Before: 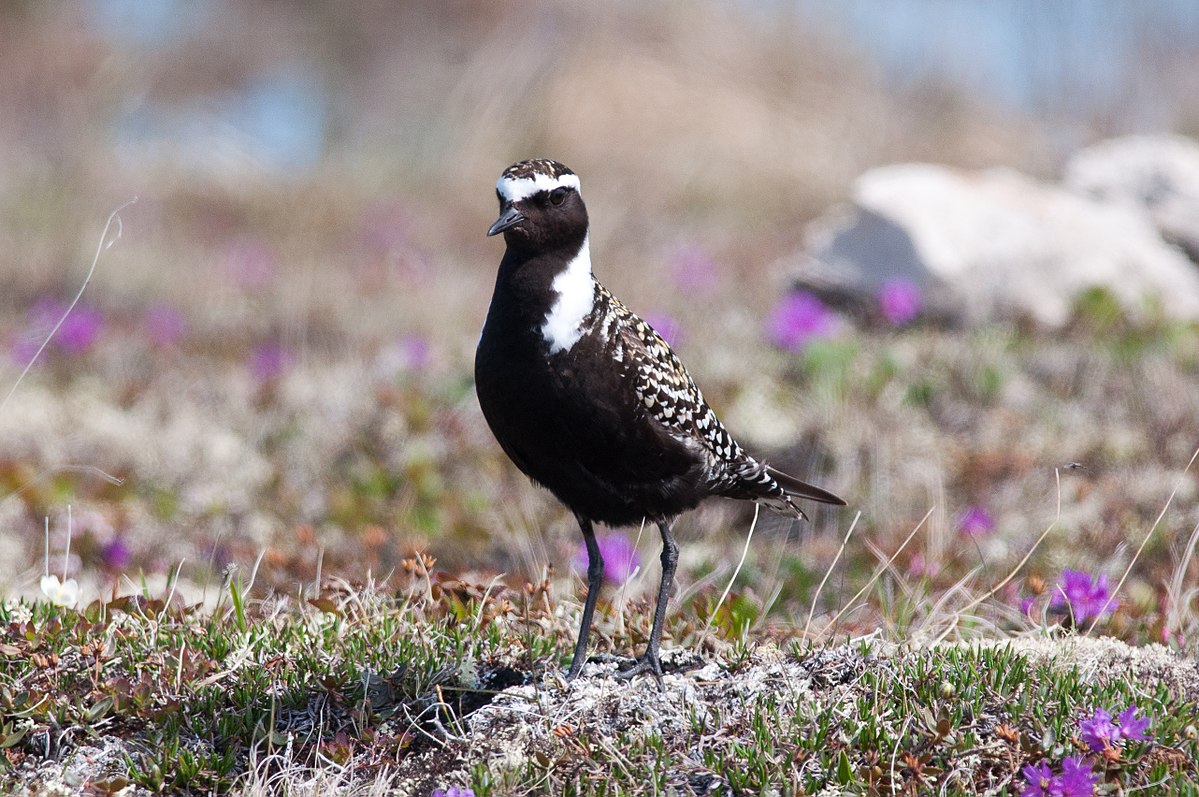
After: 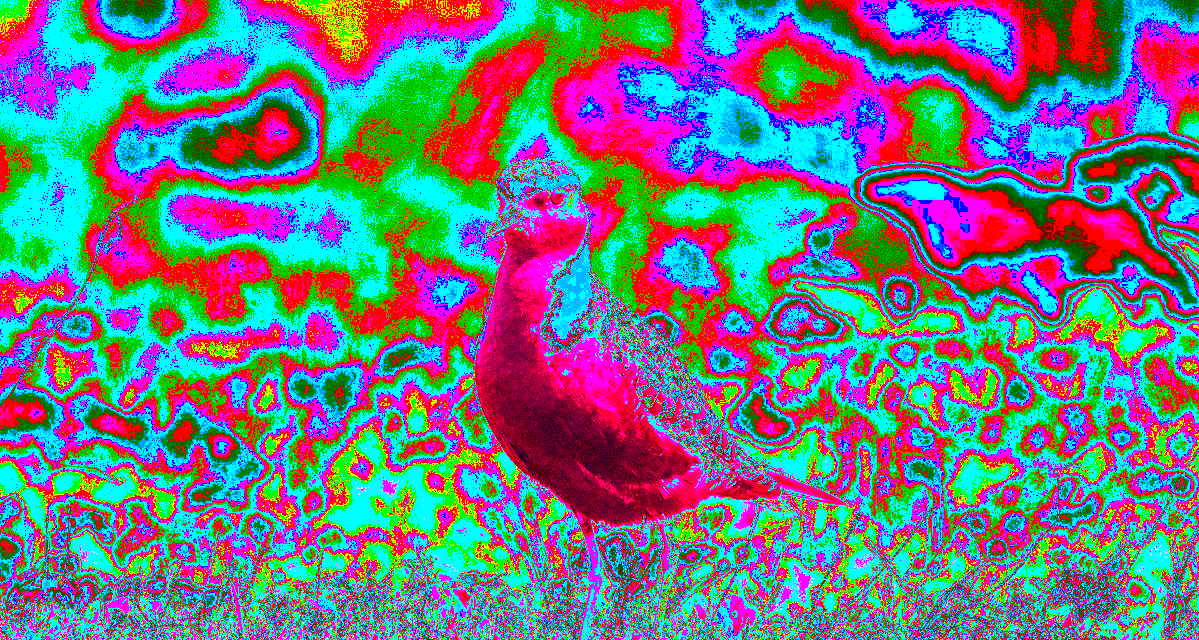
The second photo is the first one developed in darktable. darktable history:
color contrast: green-magenta contrast 1.69, blue-yellow contrast 1.49
white balance: red 8, blue 8
crop: bottom 19.644%
color zones: curves: ch0 [(0.018, 0.548) (0.197, 0.654) (0.425, 0.447) (0.605, 0.658) (0.732, 0.579)]; ch1 [(0.105, 0.531) (0.224, 0.531) (0.386, 0.39) (0.618, 0.456) (0.732, 0.456) (0.956, 0.421)]; ch2 [(0.039, 0.583) (0.215, 0.465) (0.399, 0.544) (0.465, 0.548) (0.614, 0.447) (0.724, 0.43) (0.882, 0.623) (0.956, 0.632)]
